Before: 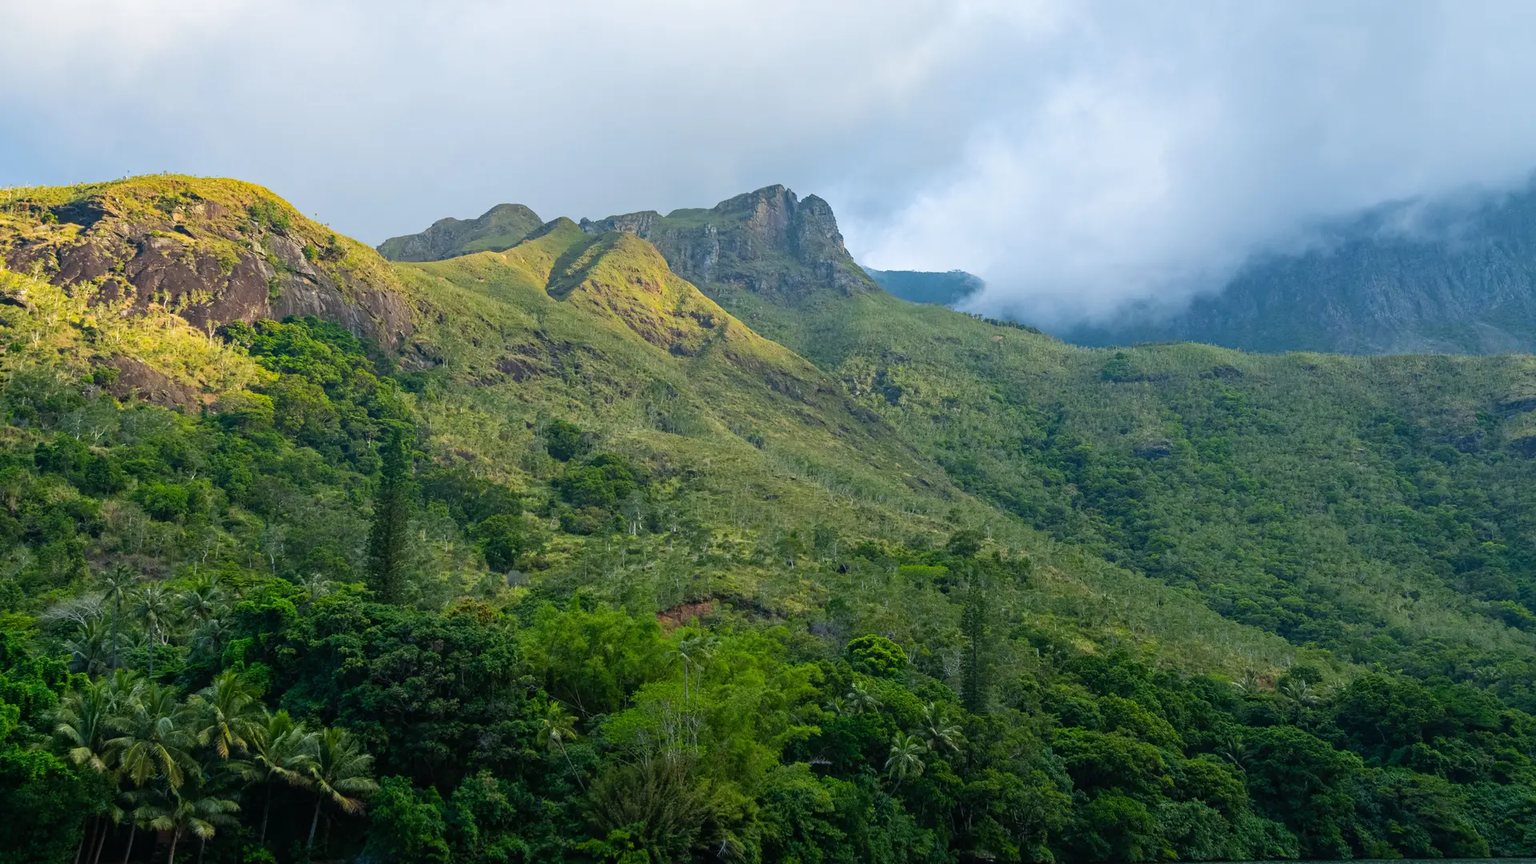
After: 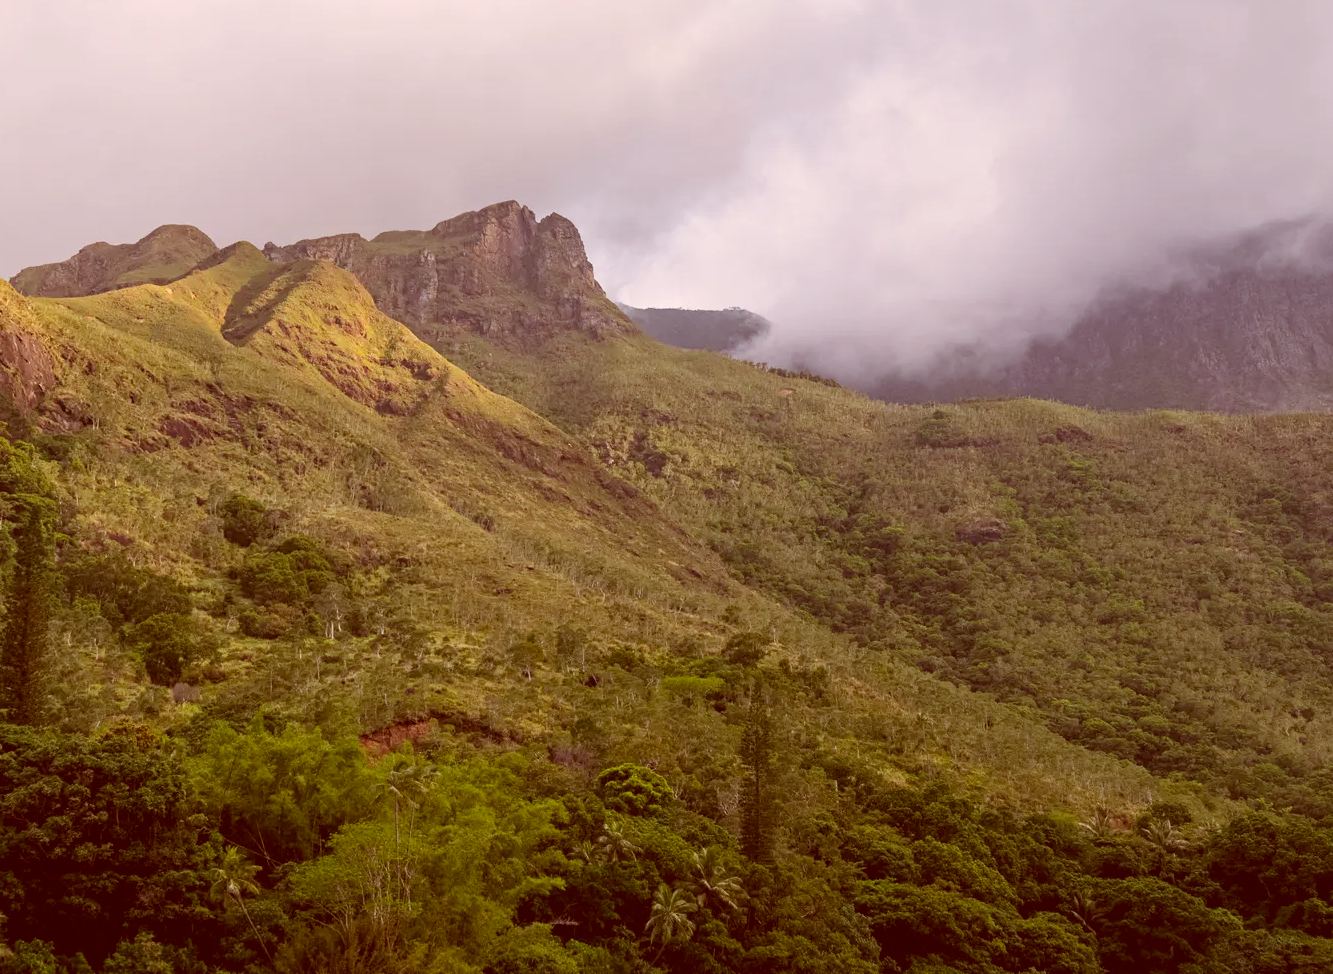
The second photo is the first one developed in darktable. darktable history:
crop and rotate: left 24.038%, top 2.948%, right 6.525%, bottom 6.792%
exposure: compensate highlight preservation false
color correction: highlights a* 9.33, highlights b* 8.94, shadows a* 39.28, shadows b* 39.28, saturation 0.78
